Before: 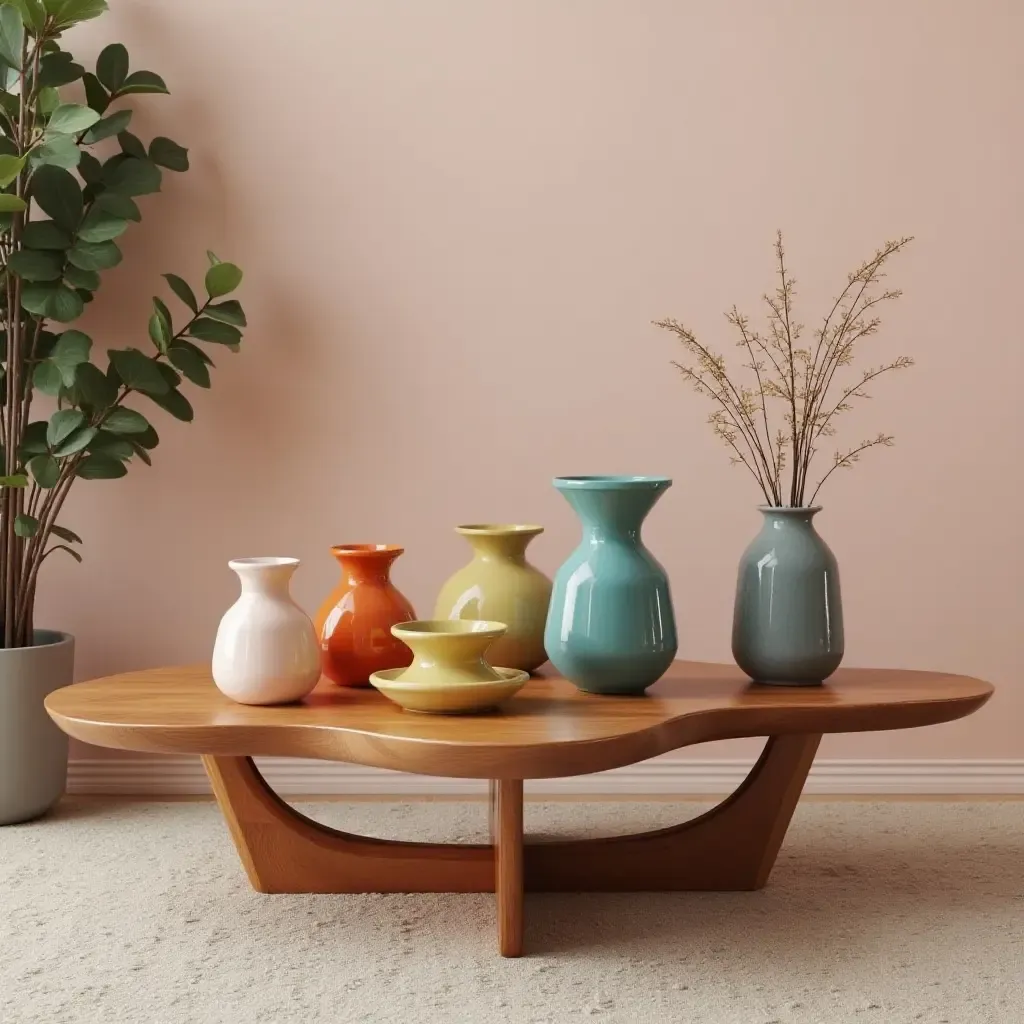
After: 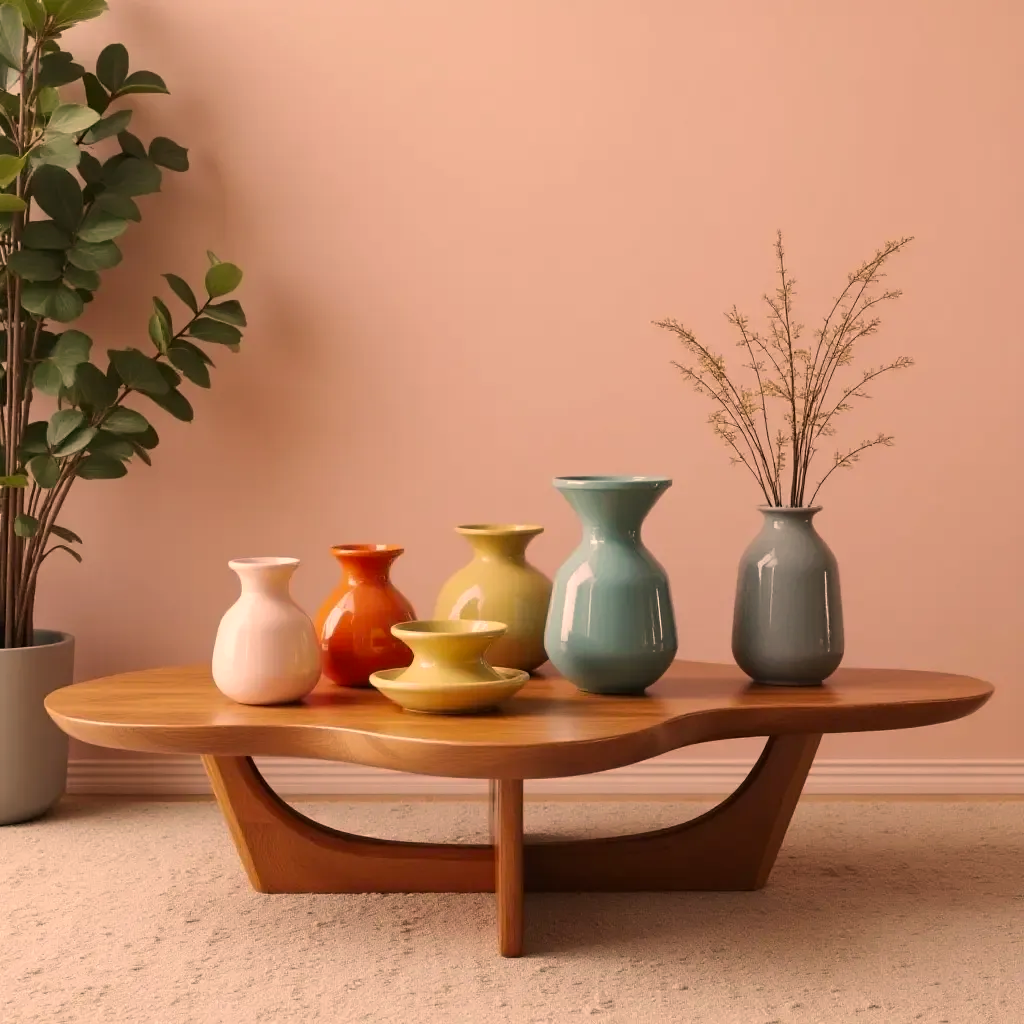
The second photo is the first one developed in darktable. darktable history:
color correction: highlights a* 17.89, highlights b* 18.65
